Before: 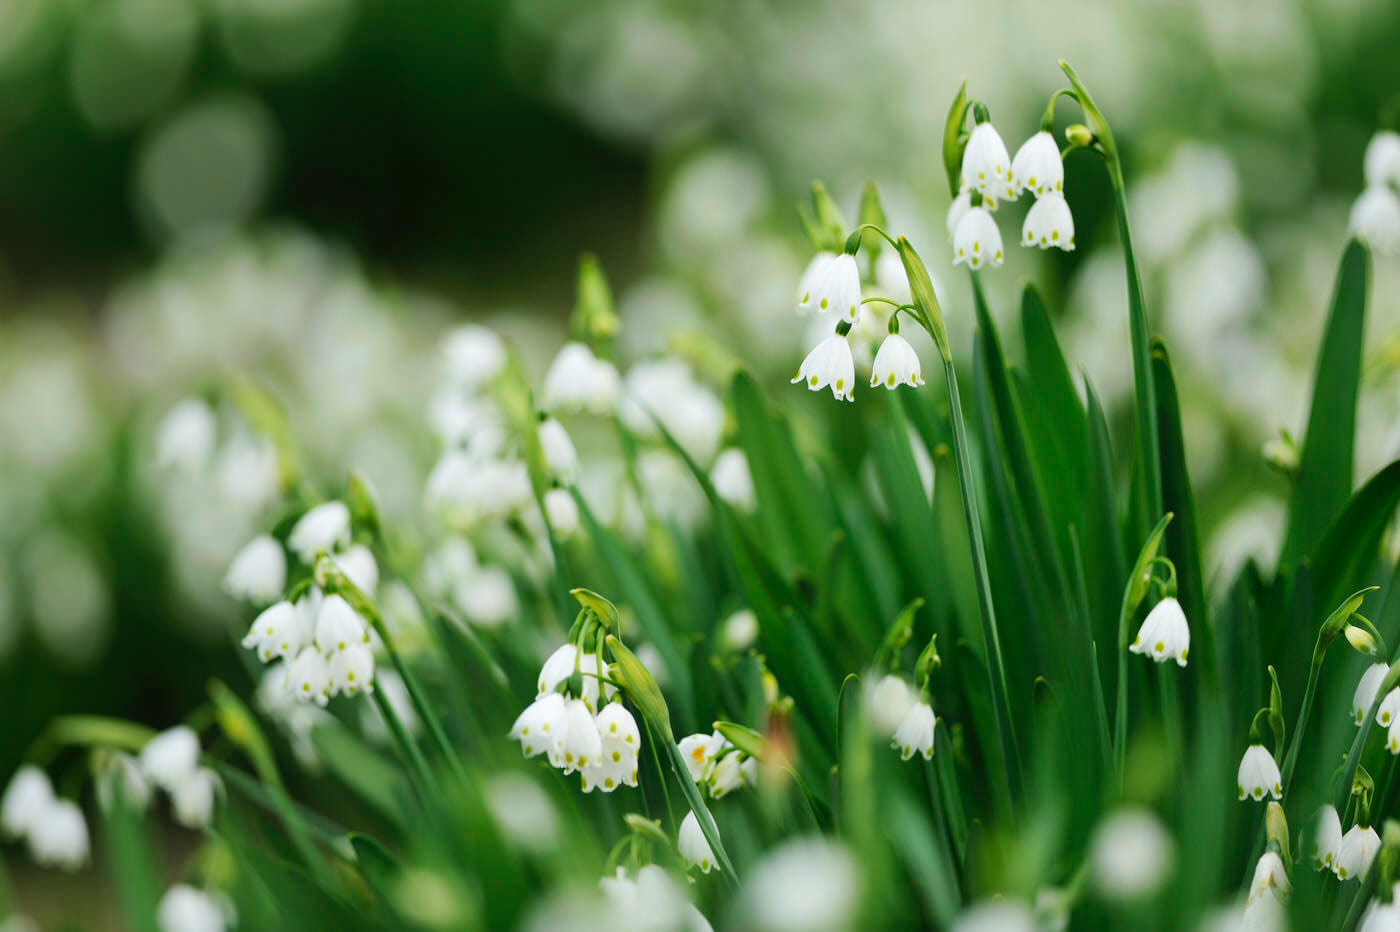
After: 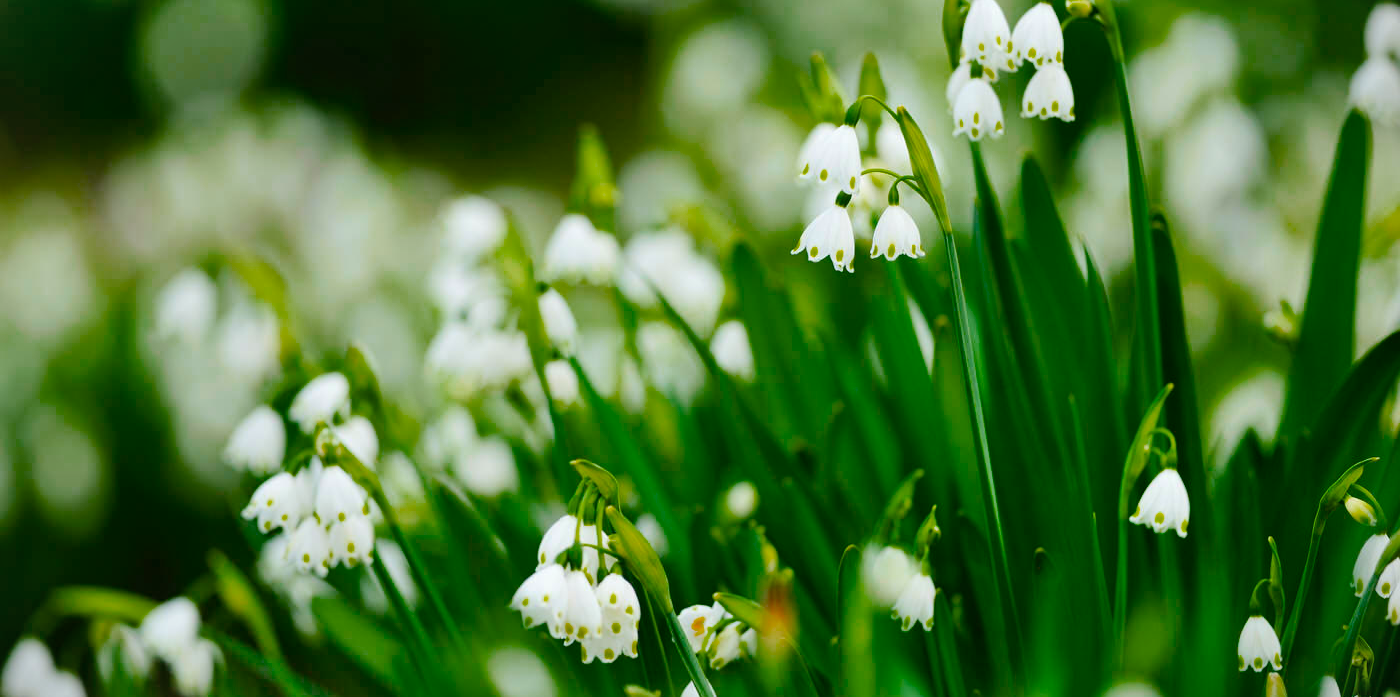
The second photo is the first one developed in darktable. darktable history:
vignetting: fall-off start 99.57%, brightness -0.531, saturation -0.511, width/height ratio 1.32
shadows and highlights: soften with gaussian
crop: top 13.884%, bottom 11.298%
color balance rgb: power › hue 328.43°, linear chroma grading › shadows 16.406%, perceptual saturation grading › global saturation 25.636%, perceptual brilliance grading › global brilliance 1.854%, perceptual brilliance grading › highlights -3.713%, saturation formula JzAzBz (2021)
